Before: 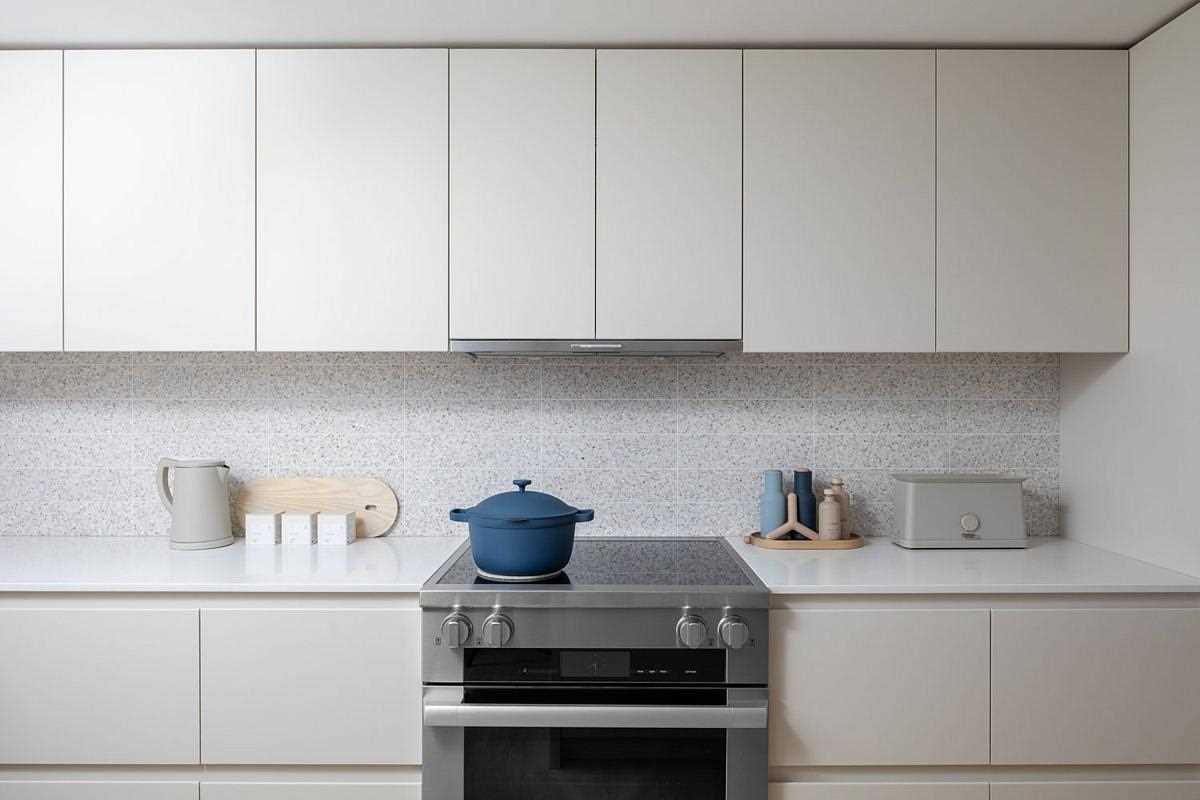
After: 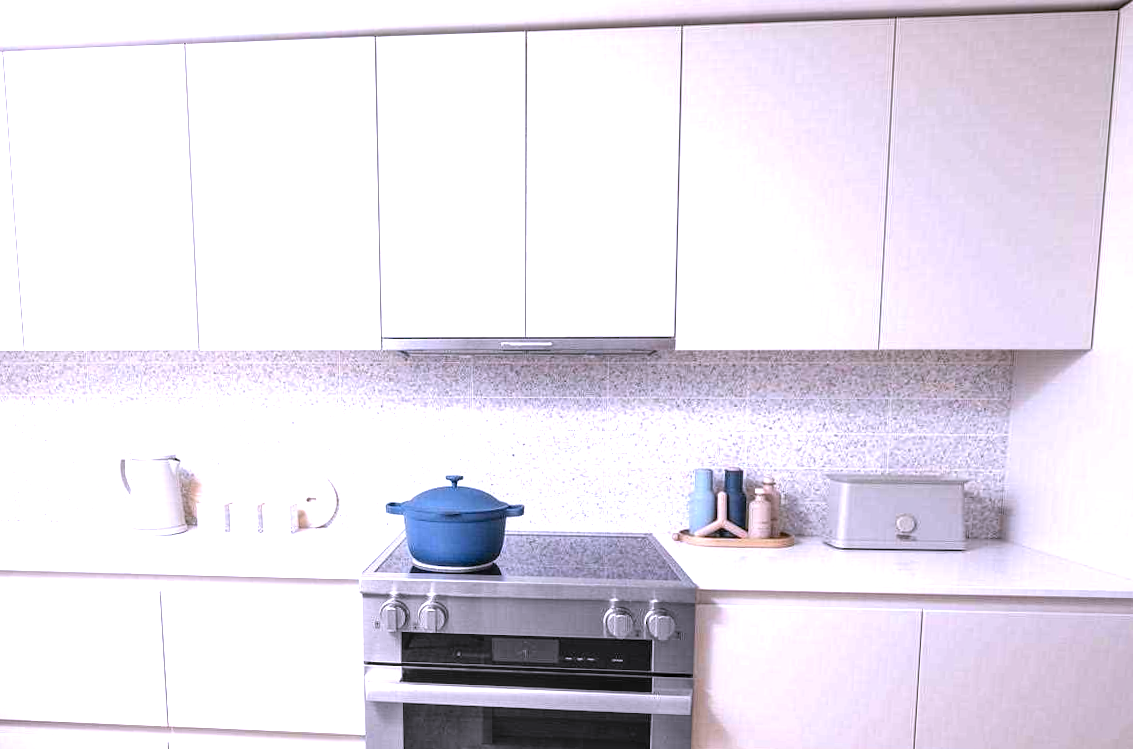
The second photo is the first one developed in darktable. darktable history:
local contrast: on, module defaults
white balance: red 1.042, blue 1.17
exposure: exposure 1.15 EV, compensate highlight preservation false
rotate and perspective: rotation 0.062°, lens shift (vertical) 0.115, lens shift (horizontal) -0.133, crop left 0.047, crop right 0.94, crop top 0.061, crop bottom 0.94
